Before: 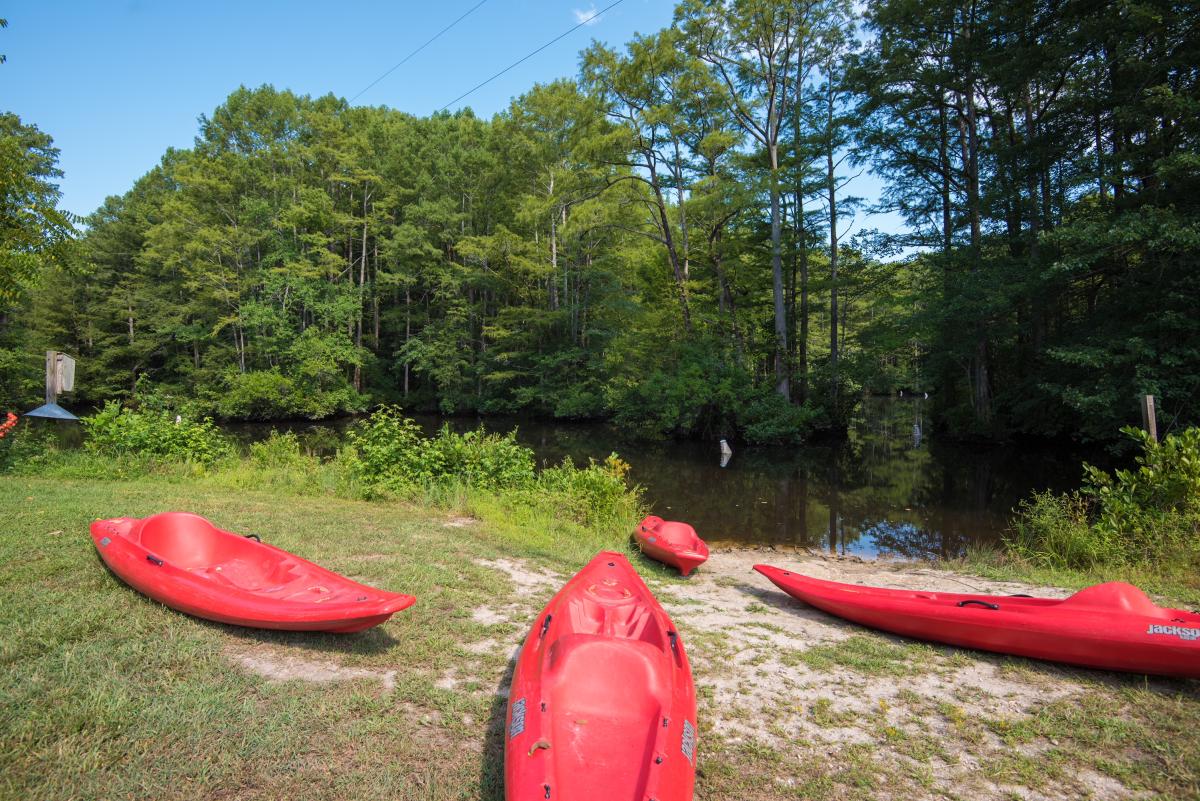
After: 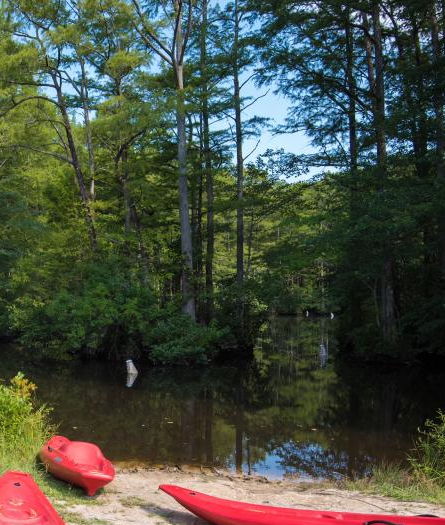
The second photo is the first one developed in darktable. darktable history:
crop and rotate: left 49.574%, top 10.1%, right 13.278%, bottom 24.315%
shadows and highlights: shadows 6.29, soften with gaussian
